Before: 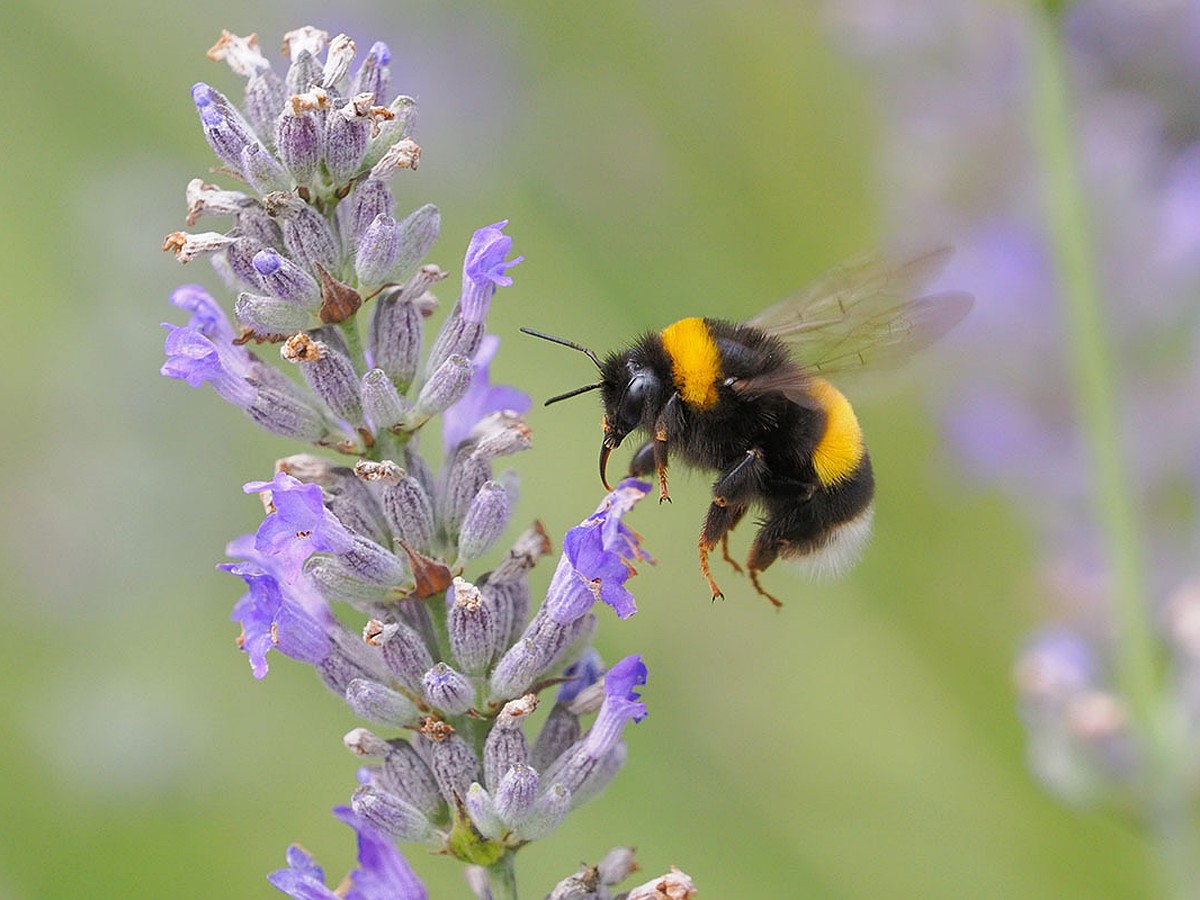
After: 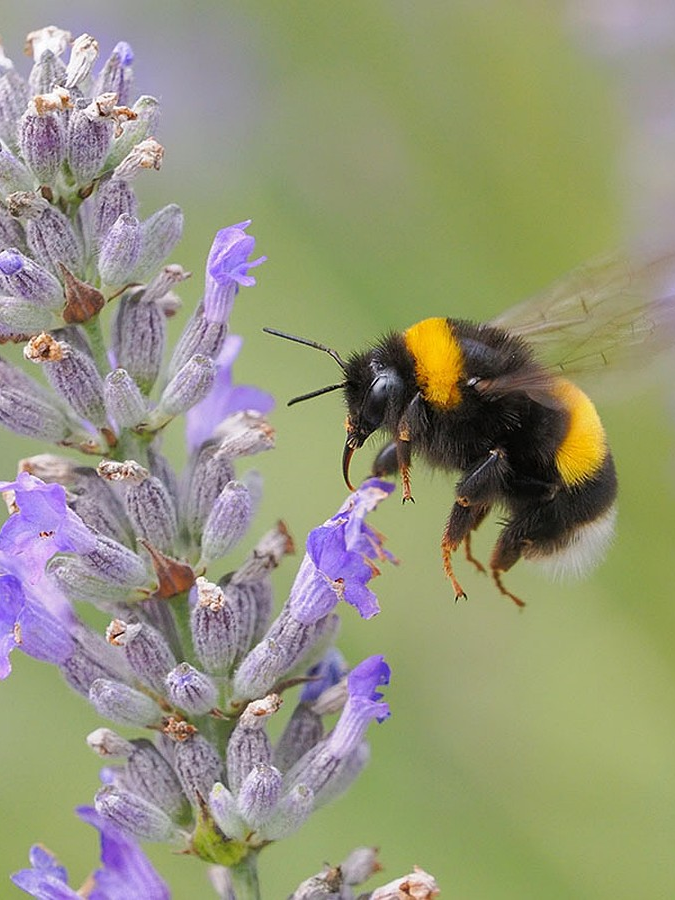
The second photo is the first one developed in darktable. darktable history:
crop: left 21.496%, right 22.254%
base curve: curves: ch0 [(0, 0) (0.989, 0.992)], preserve colors none
